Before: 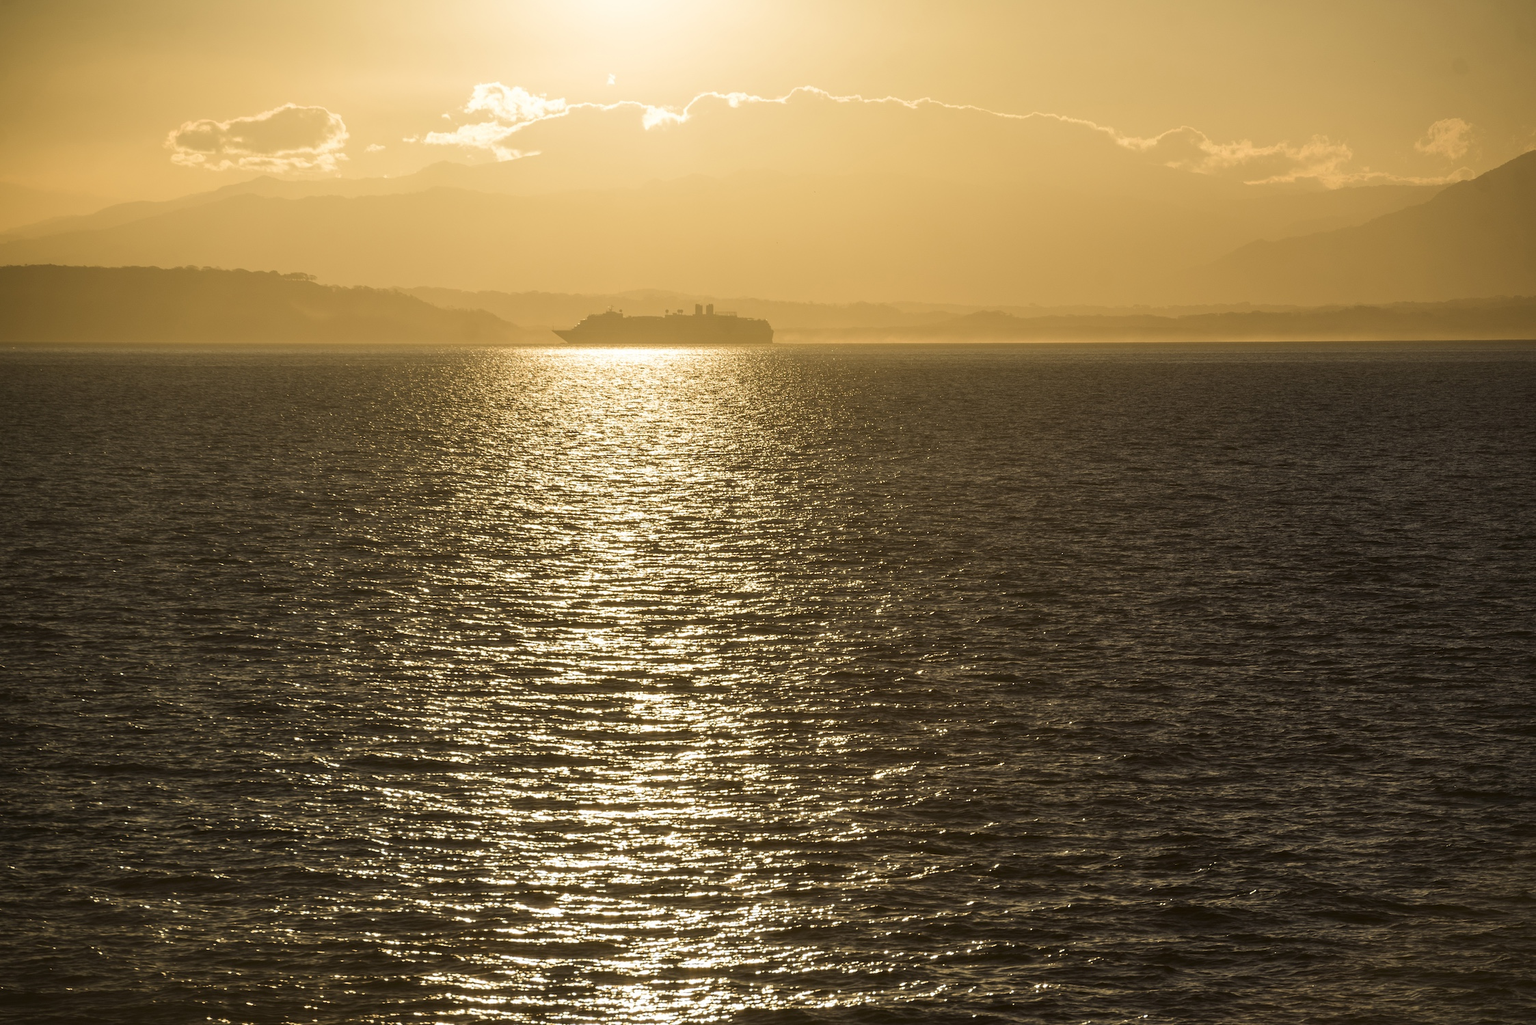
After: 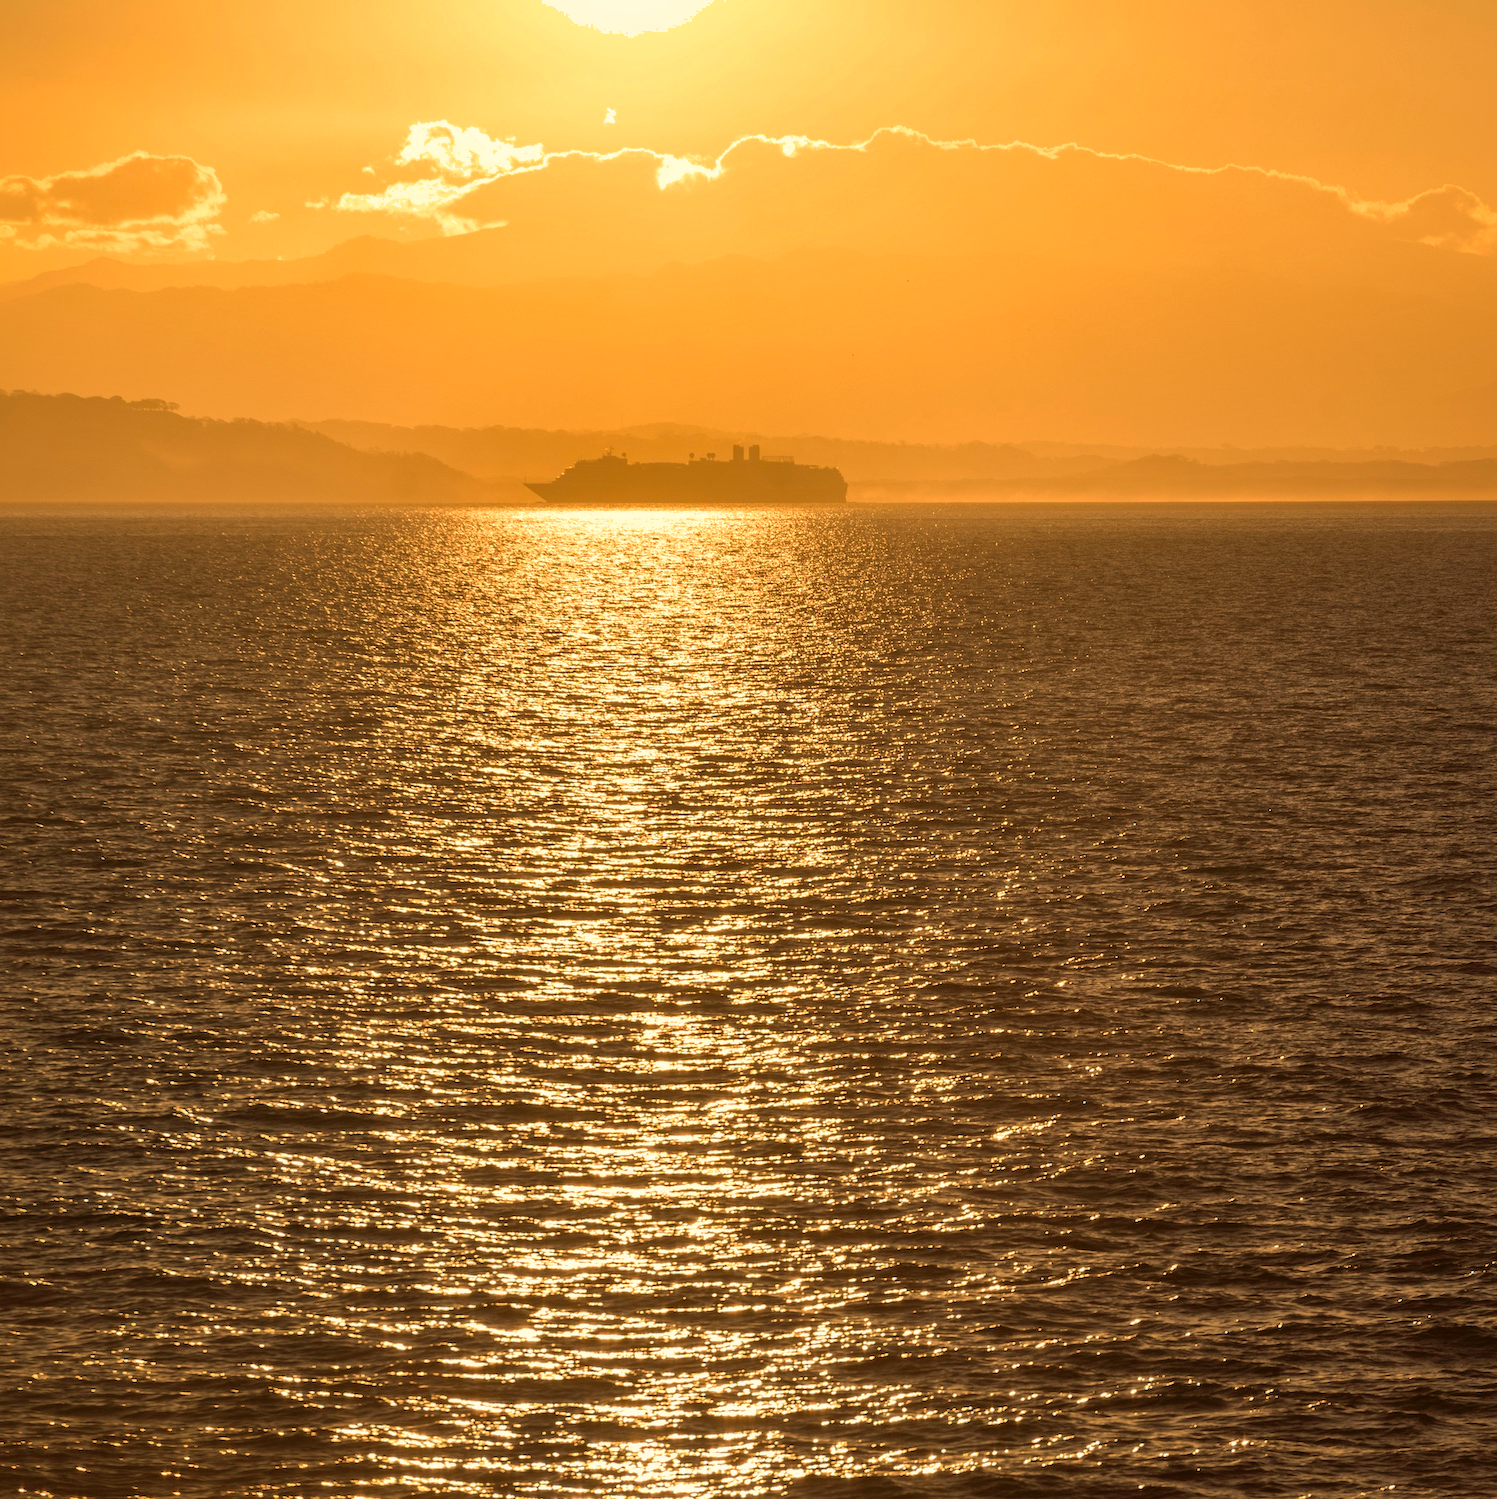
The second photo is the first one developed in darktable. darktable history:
crop and rotate: left 12.648%, right 20.685%
white balance: red 1.138, green 0.996, blue 0.812
shadows and highlights: on, module defaults
local contrast: mode bilateral grid, contrast 10, coarseness 25, detail 110%, midtone range 0.2
